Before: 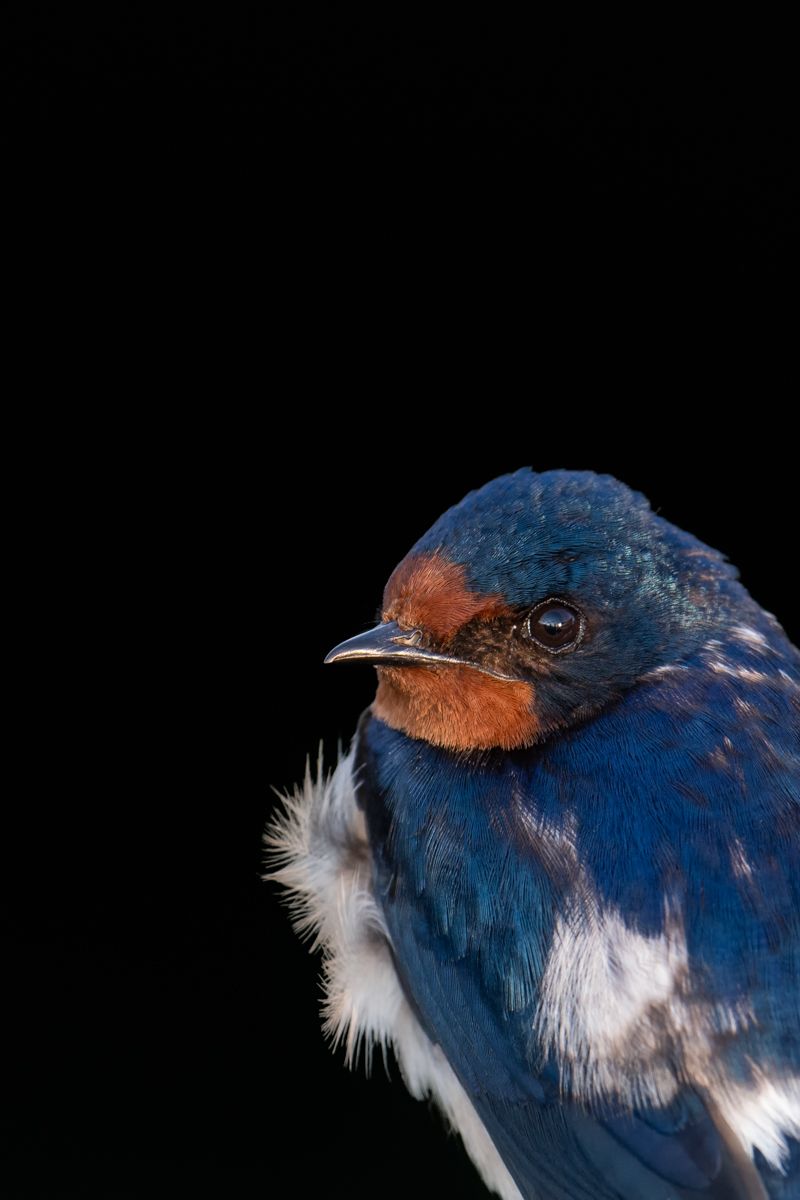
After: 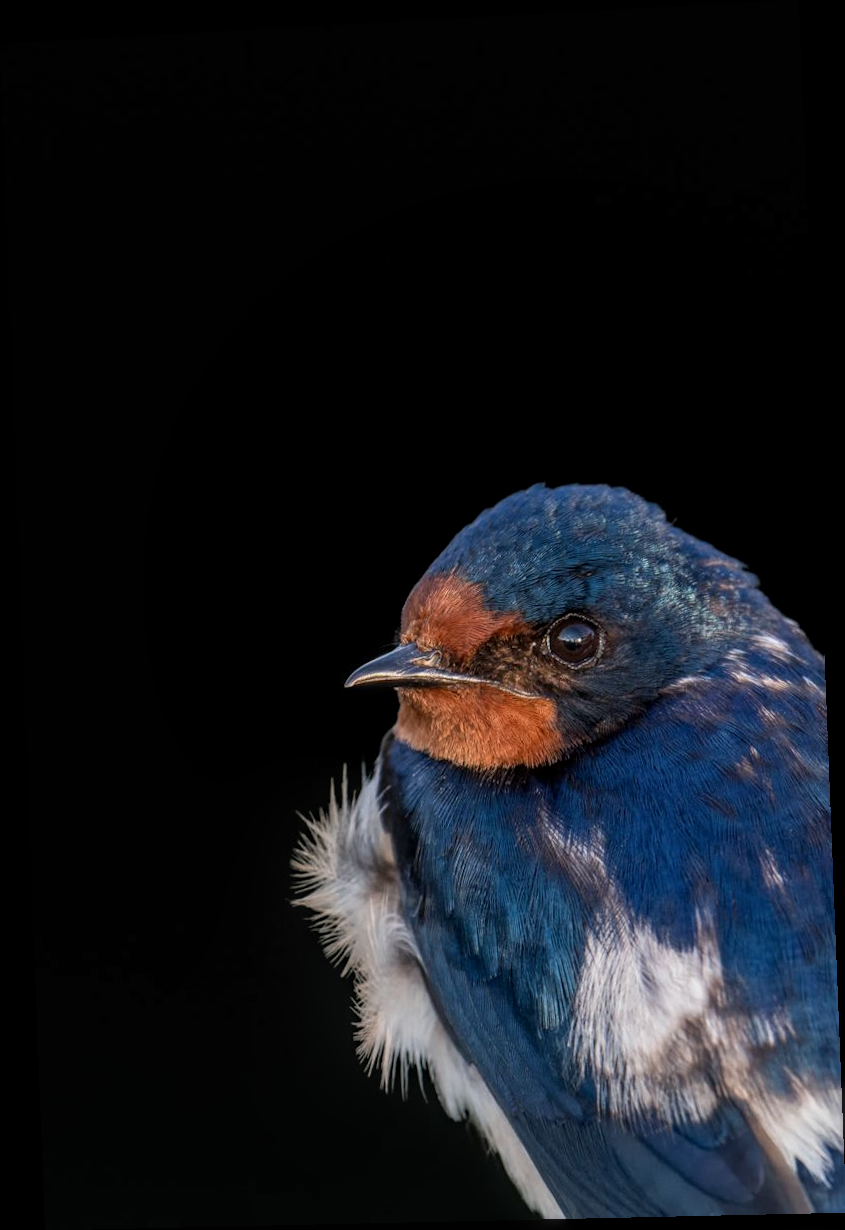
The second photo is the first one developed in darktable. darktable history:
rotate and perspective: rotation -2.22°, lens shift (horizontal) -0.022, automatic cropping off
local contrast: highlights 0%, shadows 0%, detail 133%
